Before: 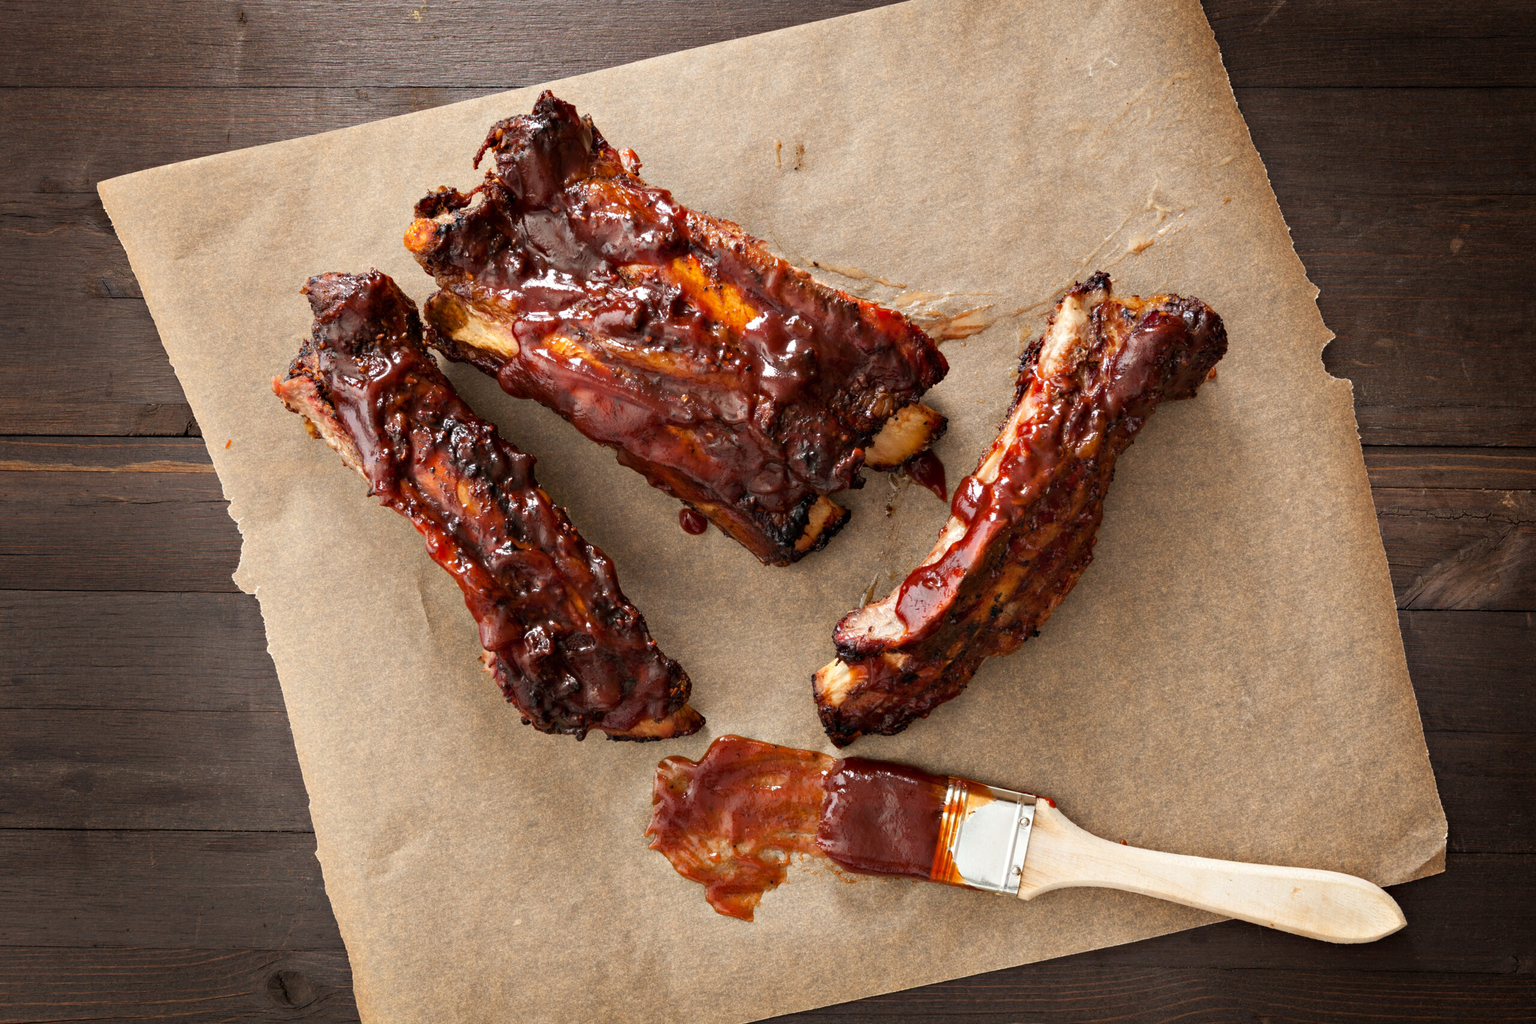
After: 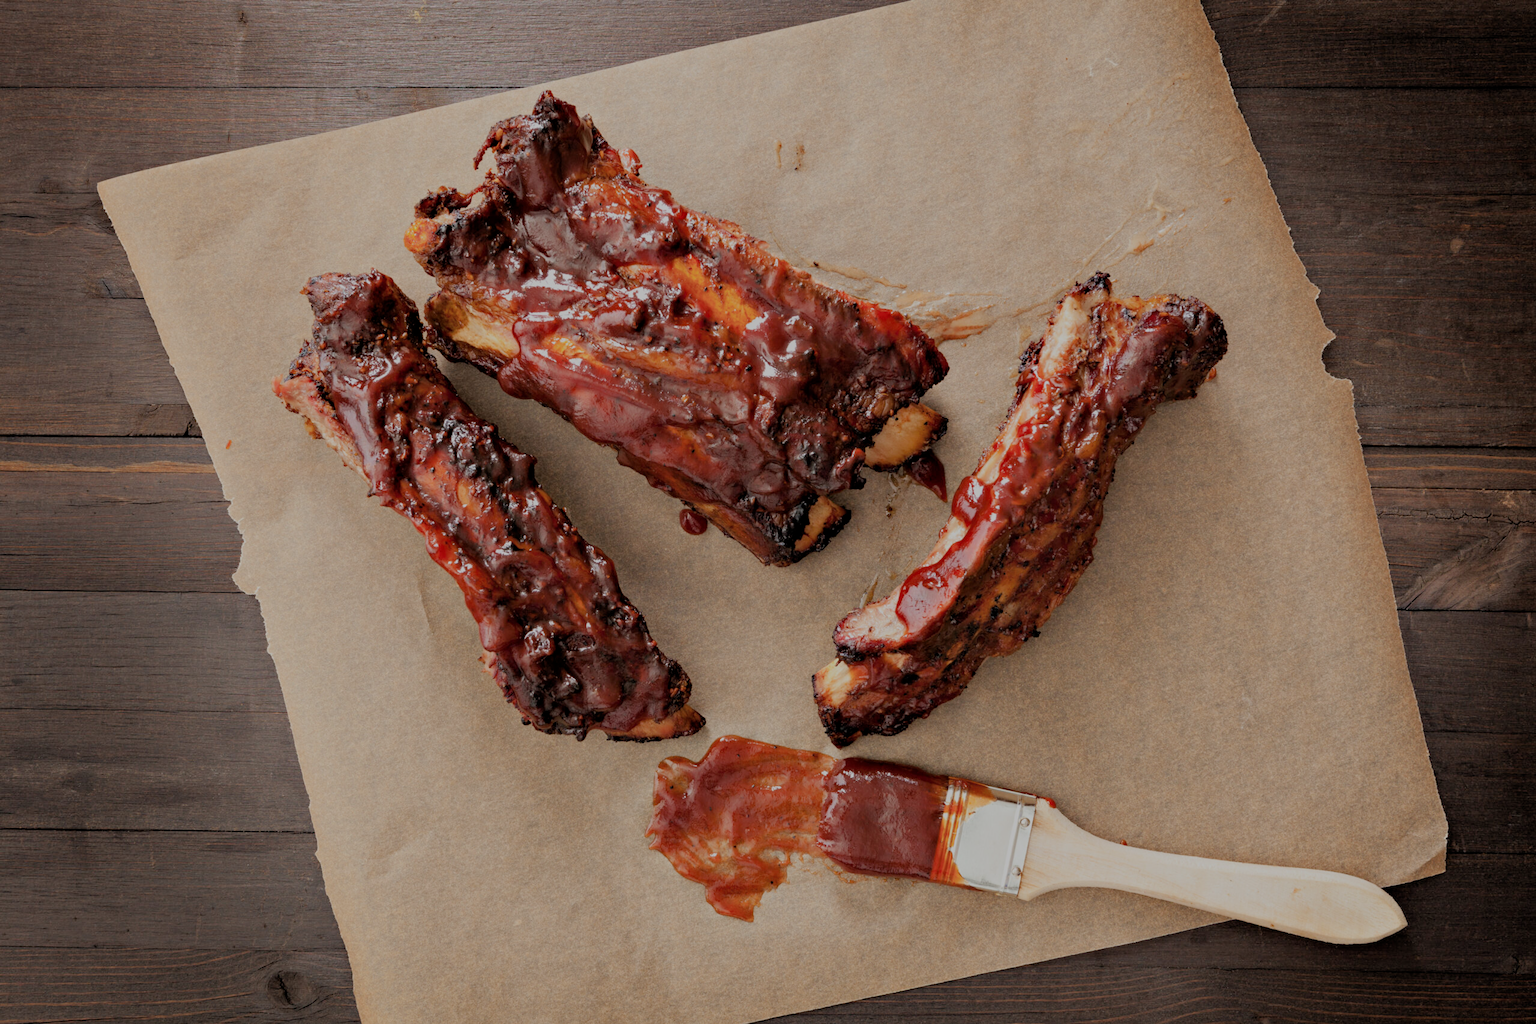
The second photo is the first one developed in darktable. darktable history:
filmic rgb: black relative exposure -7.05 EV, white relative exposure 6.04 EV, target black luminance 0%, hardness 2.75, latitude 60.96%, contrast 0.693, highlights saturation mix 10.55%, shadows ↔ highlights balance -0.067%
